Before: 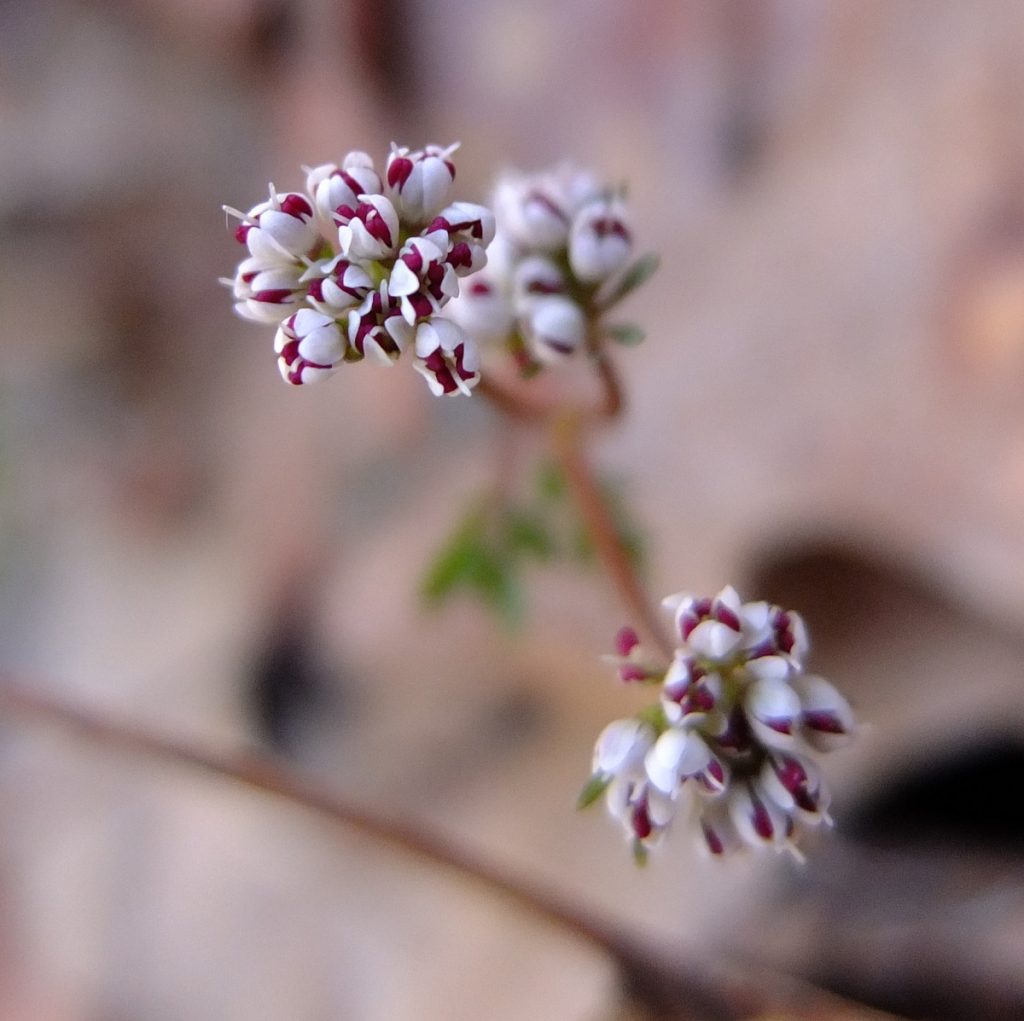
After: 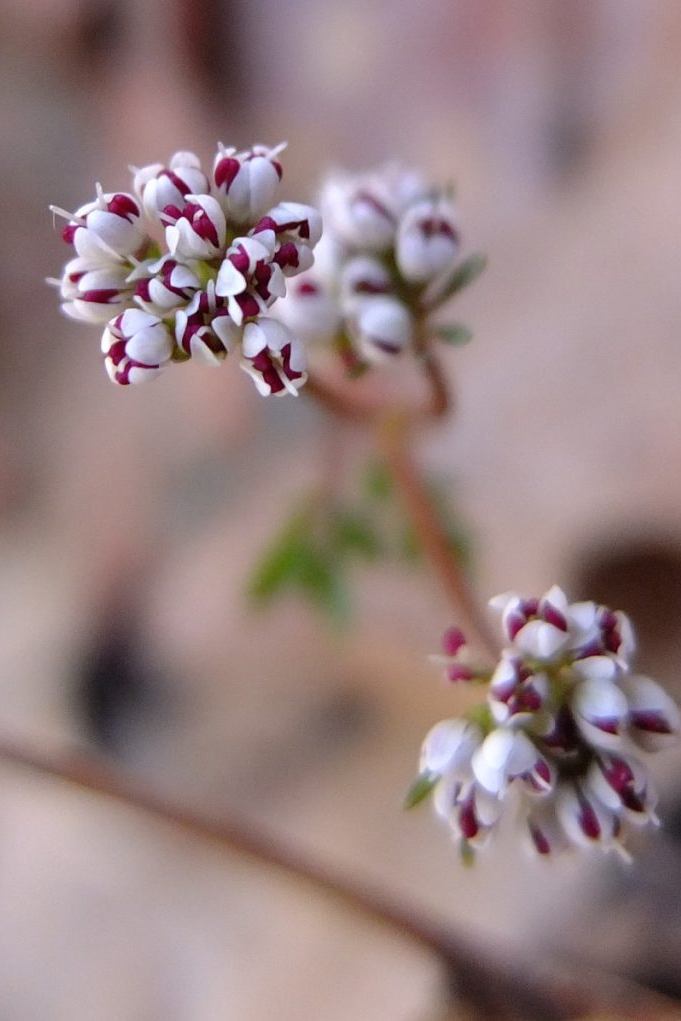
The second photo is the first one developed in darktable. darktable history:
crop: left 16.899%, right 16.556%
